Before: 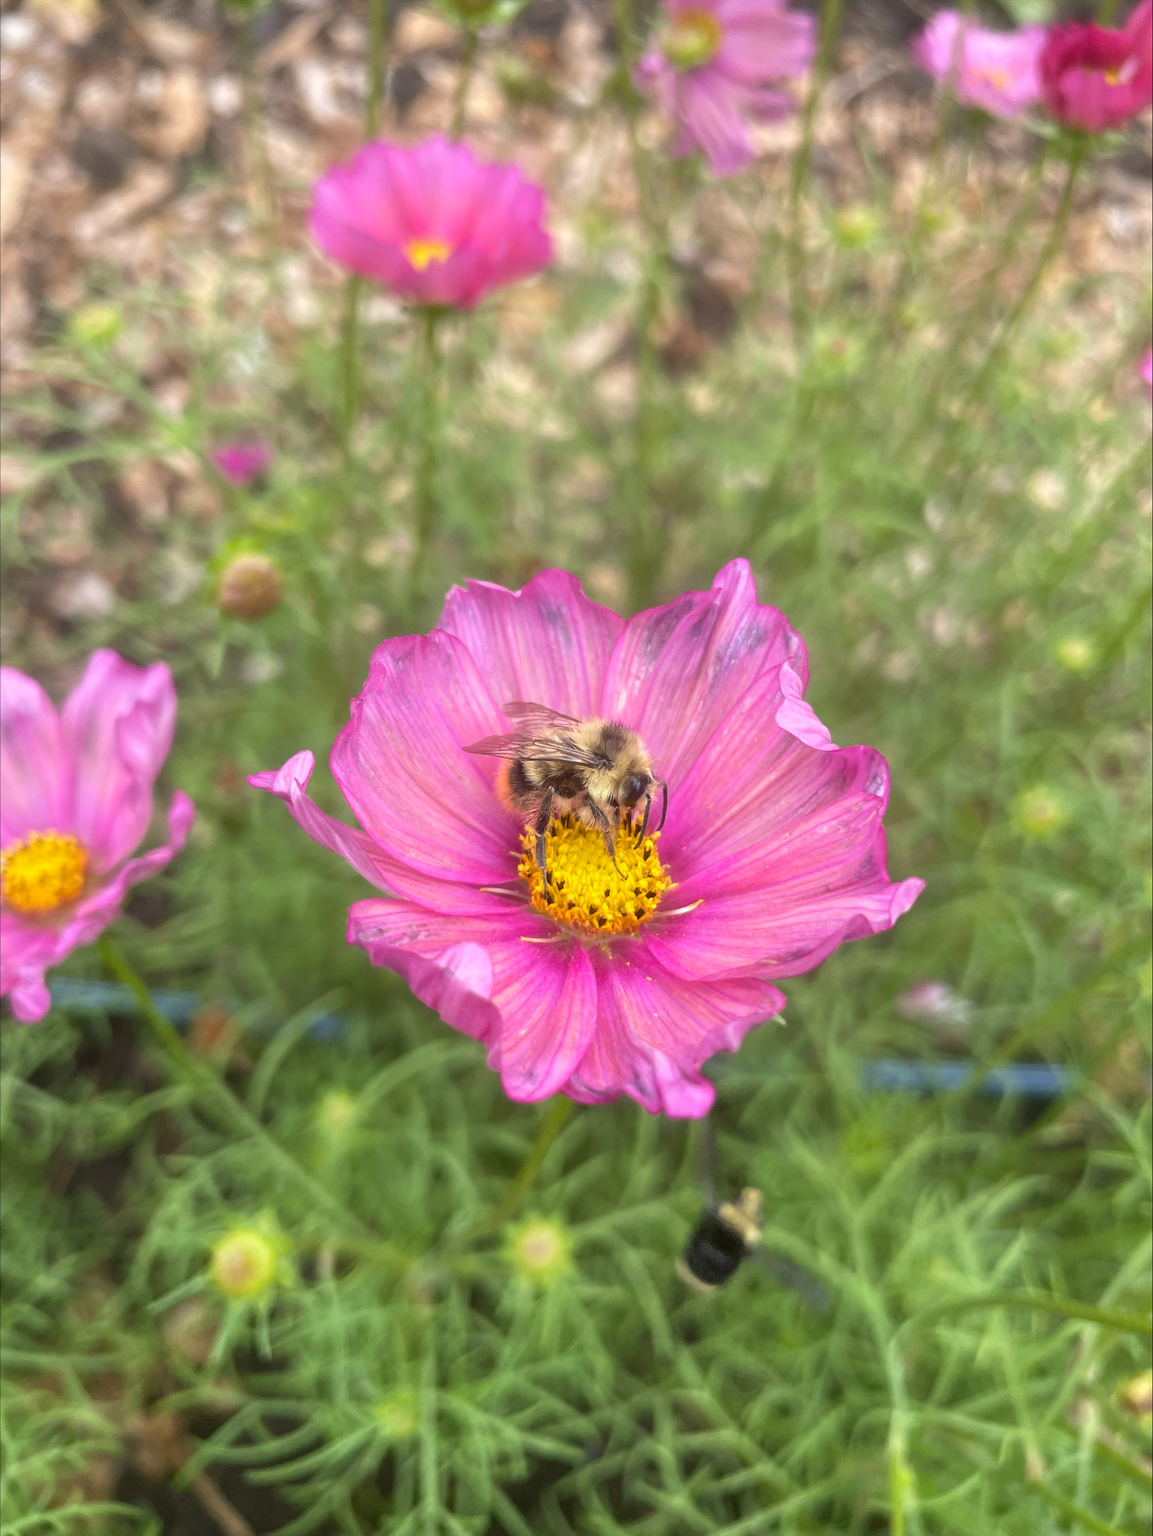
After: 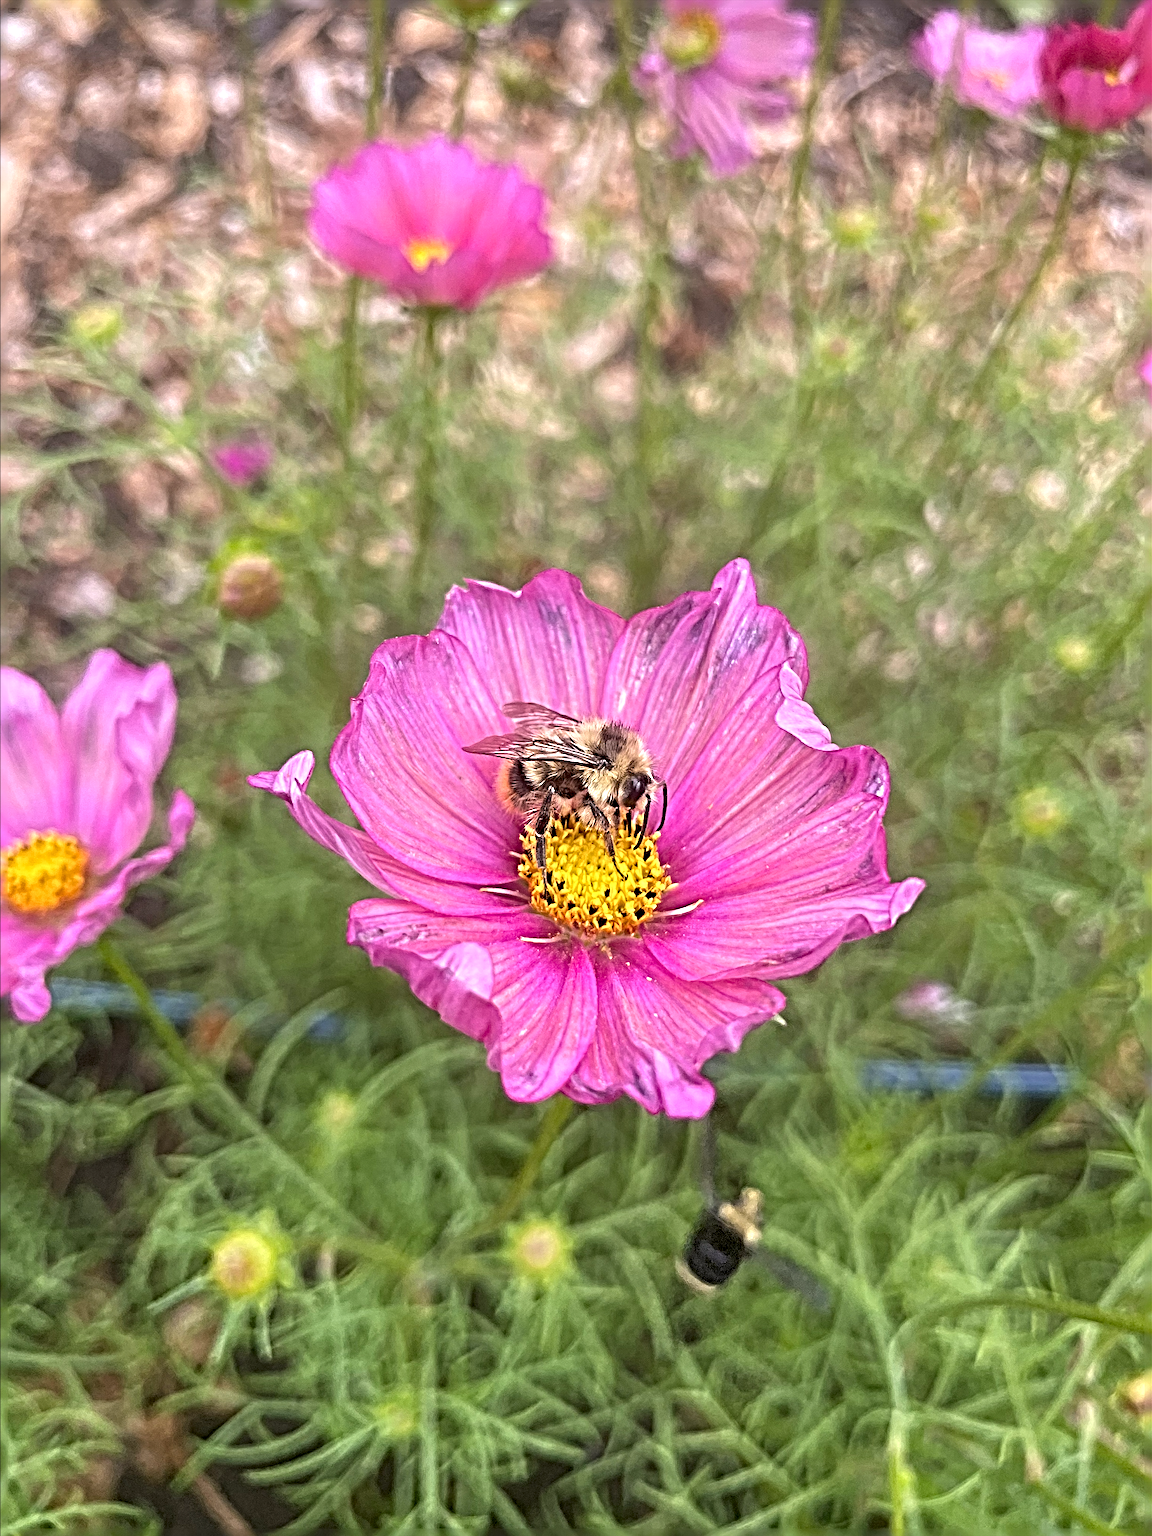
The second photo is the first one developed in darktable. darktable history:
tone equalizer: on, module defaults
exposure: exposure 0.014 EV, compensate highlight preservation false
sharpen: radius 6.3, amount 1.8, threshold 0
white balance: red 1.05, blue 1.072
